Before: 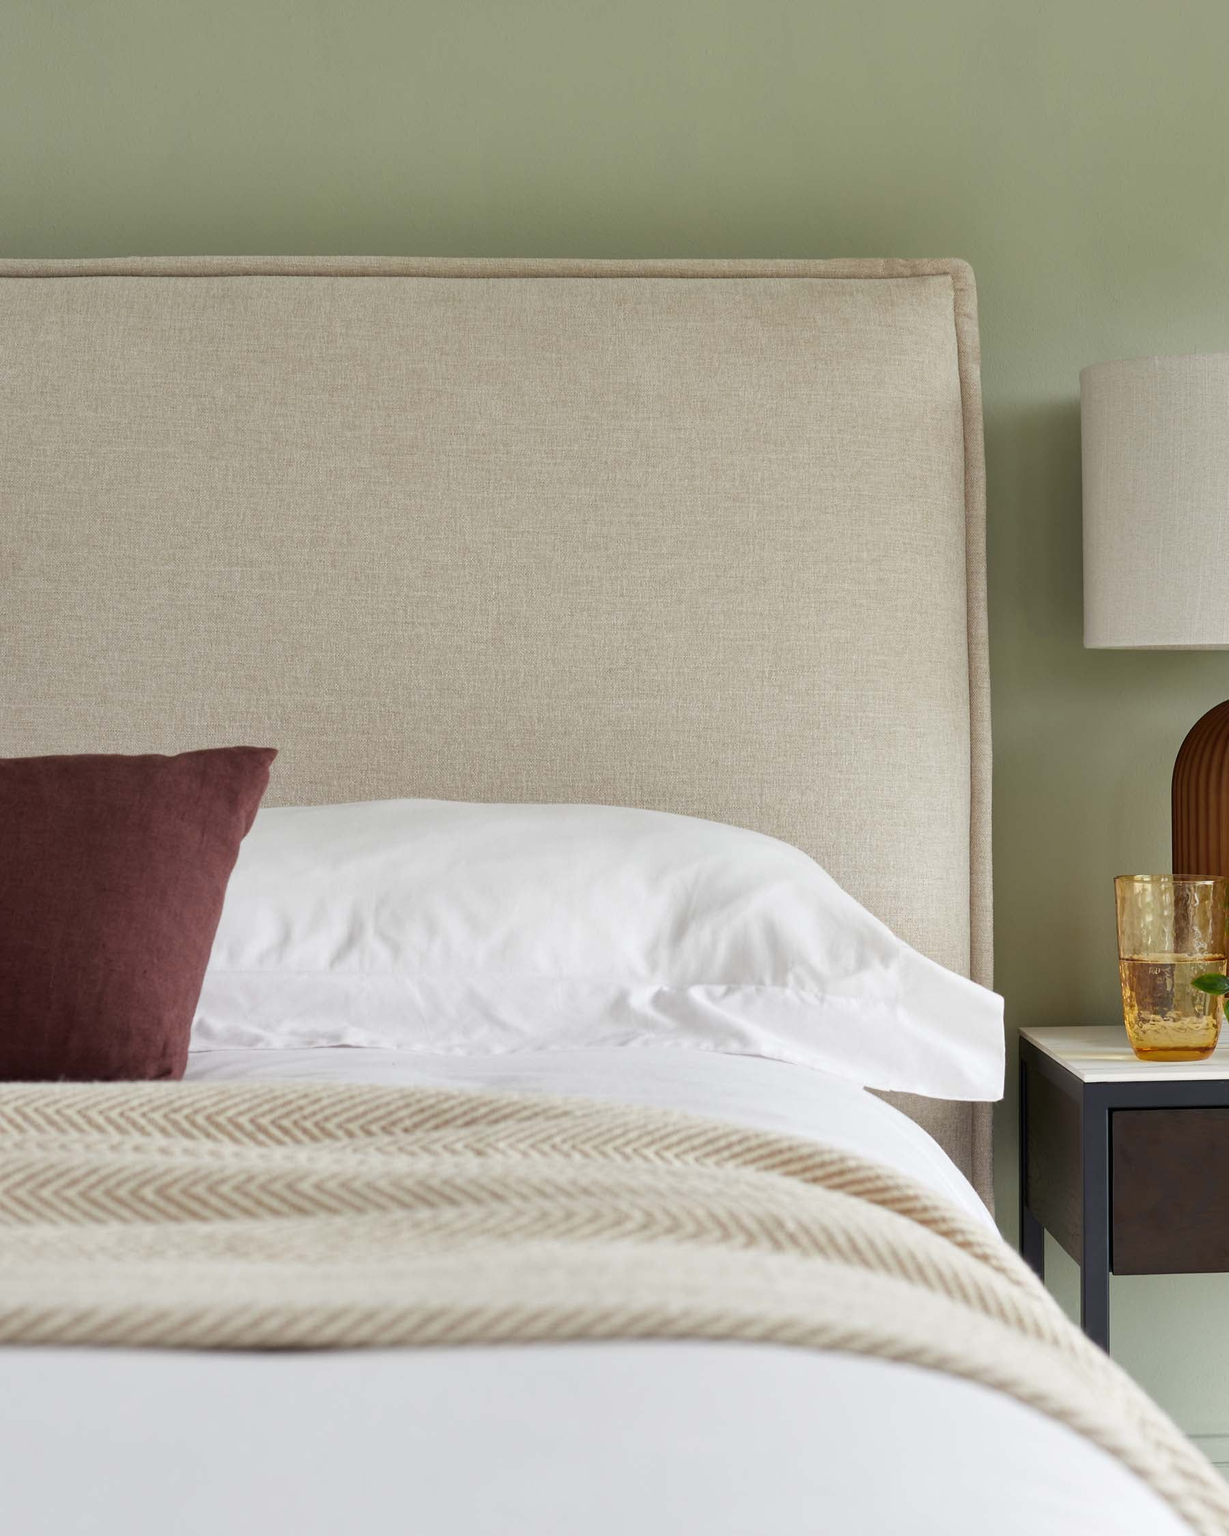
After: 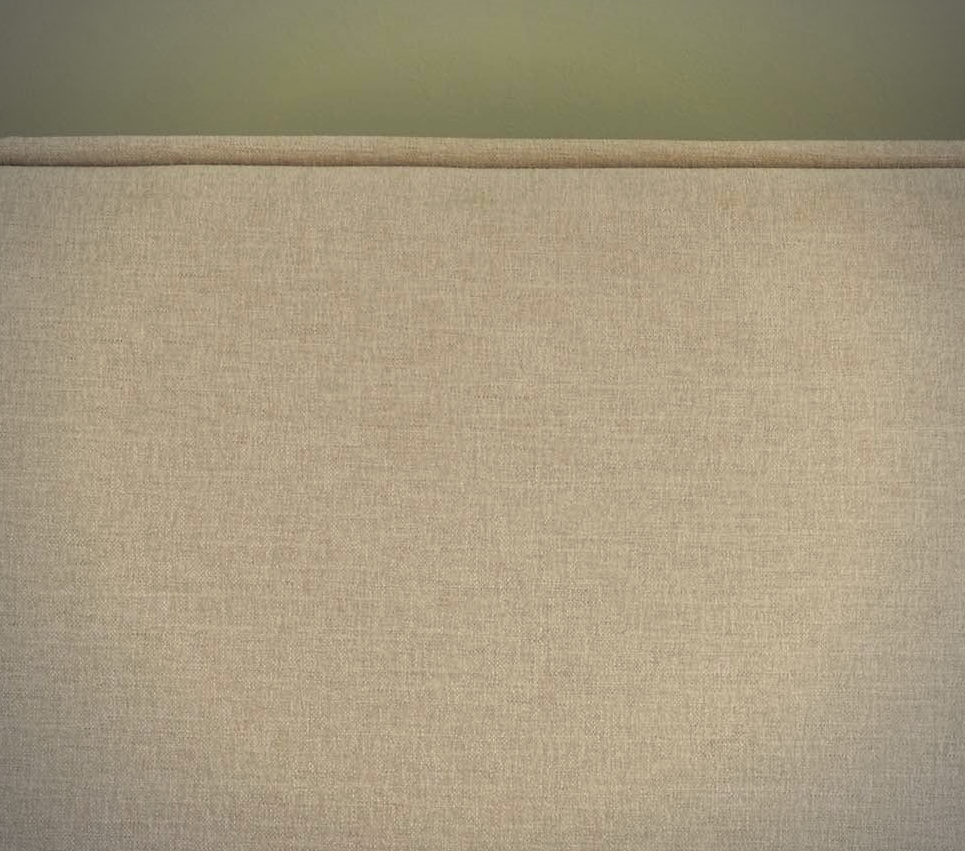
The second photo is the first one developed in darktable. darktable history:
white balance: red 1.045, blue 0.932
crop: left 10.121%, top 10.631%, right 36.218%, bottom 51.526%
vignetting: on, module defaults
